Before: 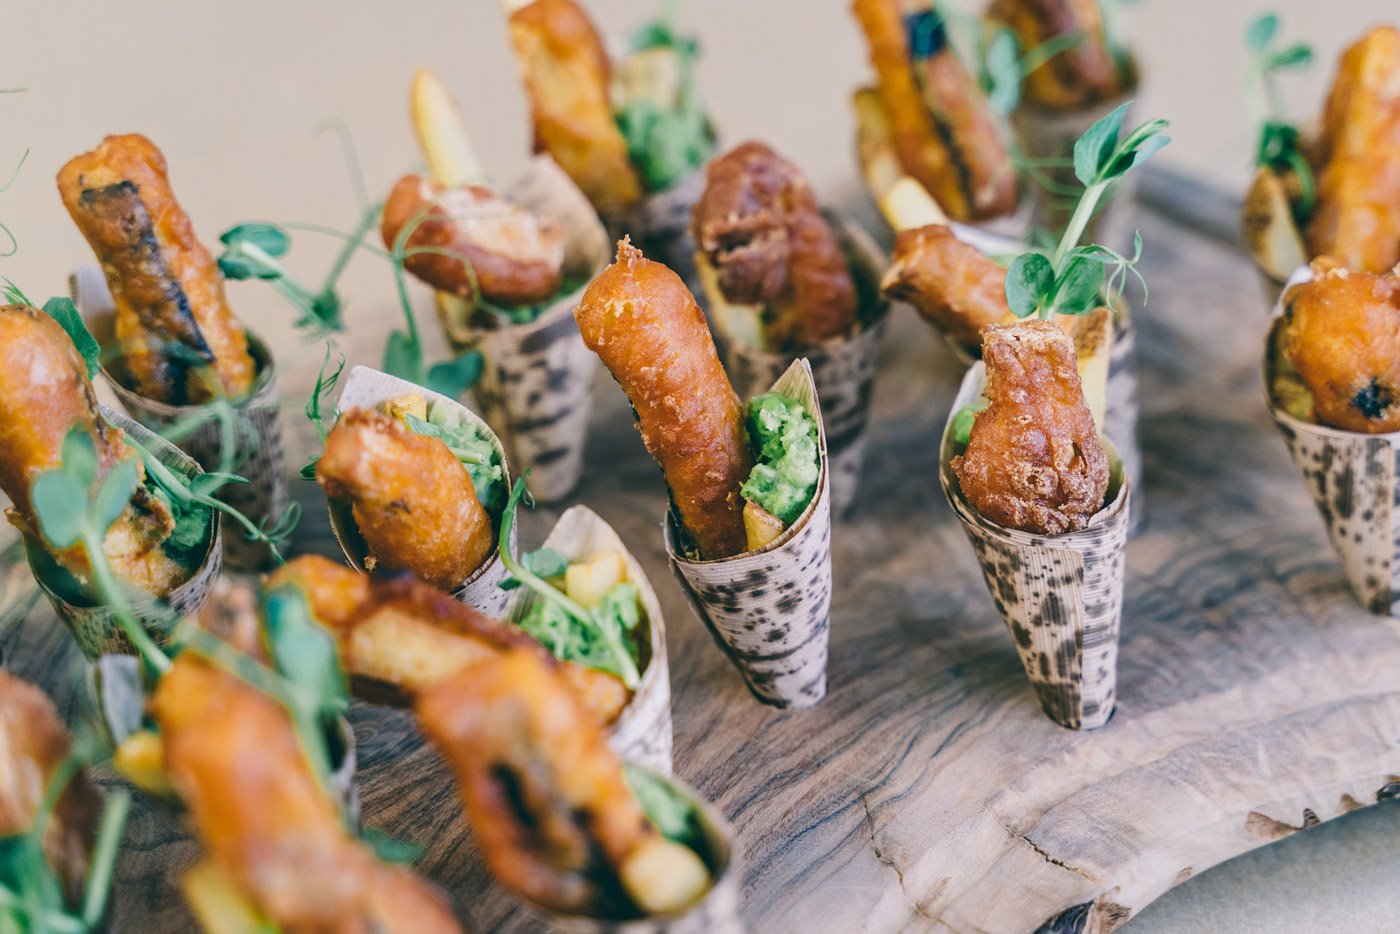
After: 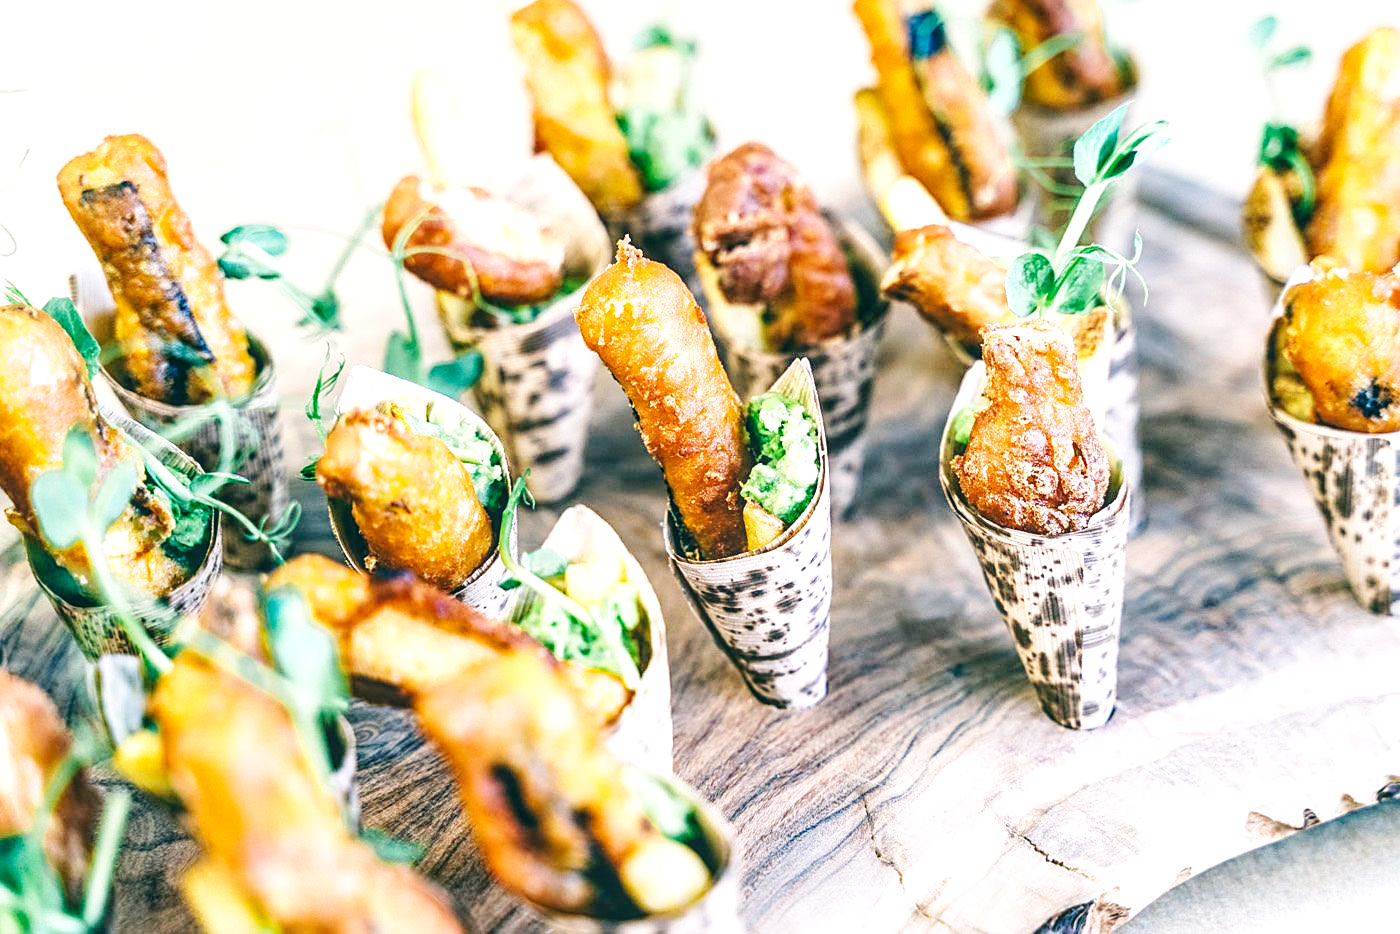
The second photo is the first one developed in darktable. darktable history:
base curve: curves: ch0 [(0, 0) (0.036, 0.025) (0.121, 0.166) (0.206, 0.329) (0.605, 0.79) (1, 1)], preserve colors none
local contrast: highlights 55%, shadows 52%, detail 130%, midtone range 0.452
exposure: black level correction 0, exposure 0.95 EV, compensate exposure bias true, compensate highlight preservation false
sharpen: on, module defaults
